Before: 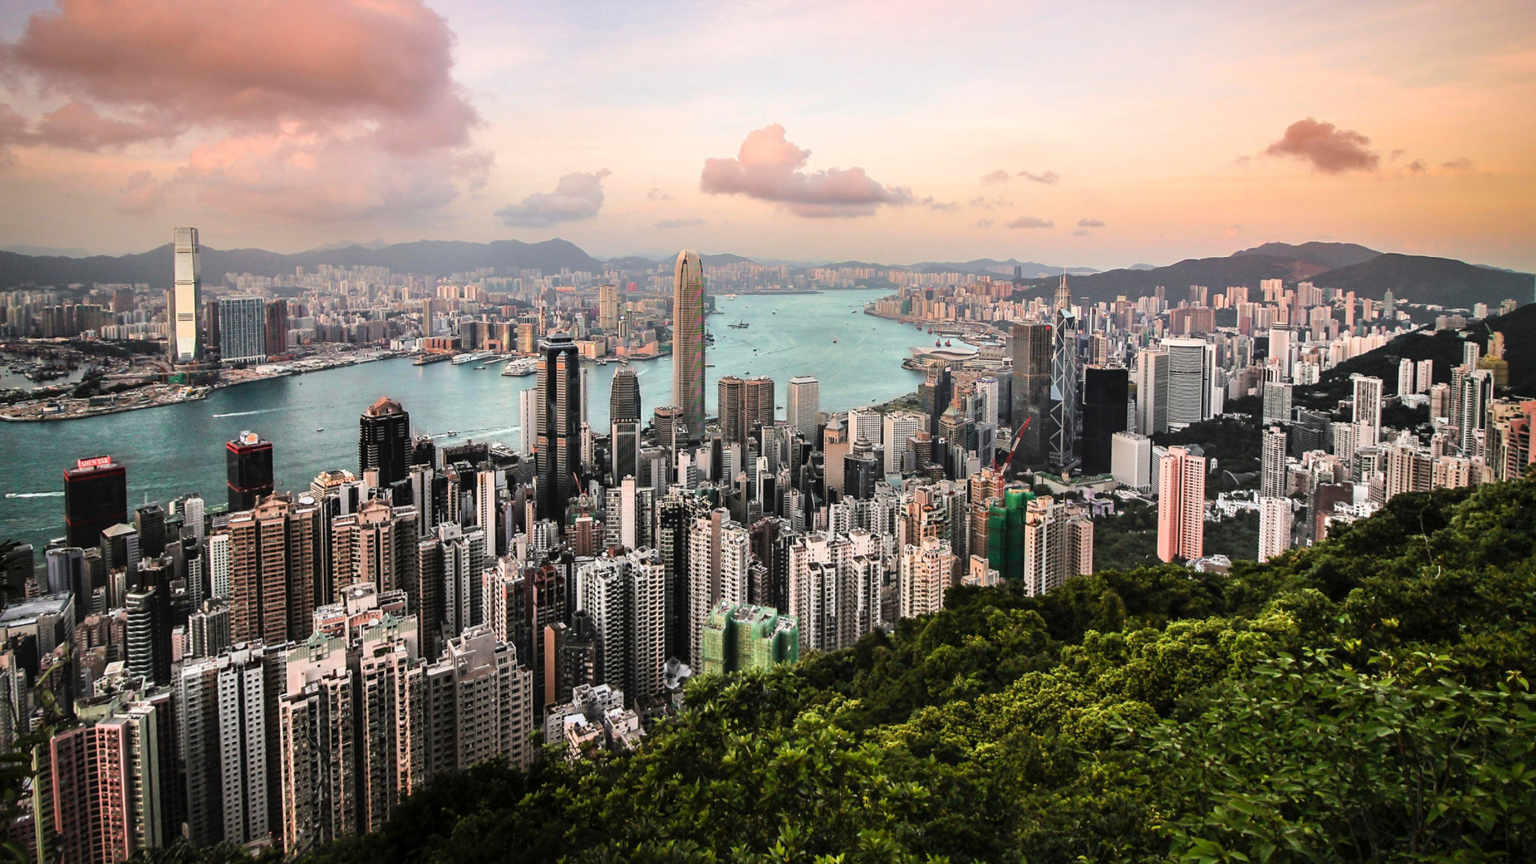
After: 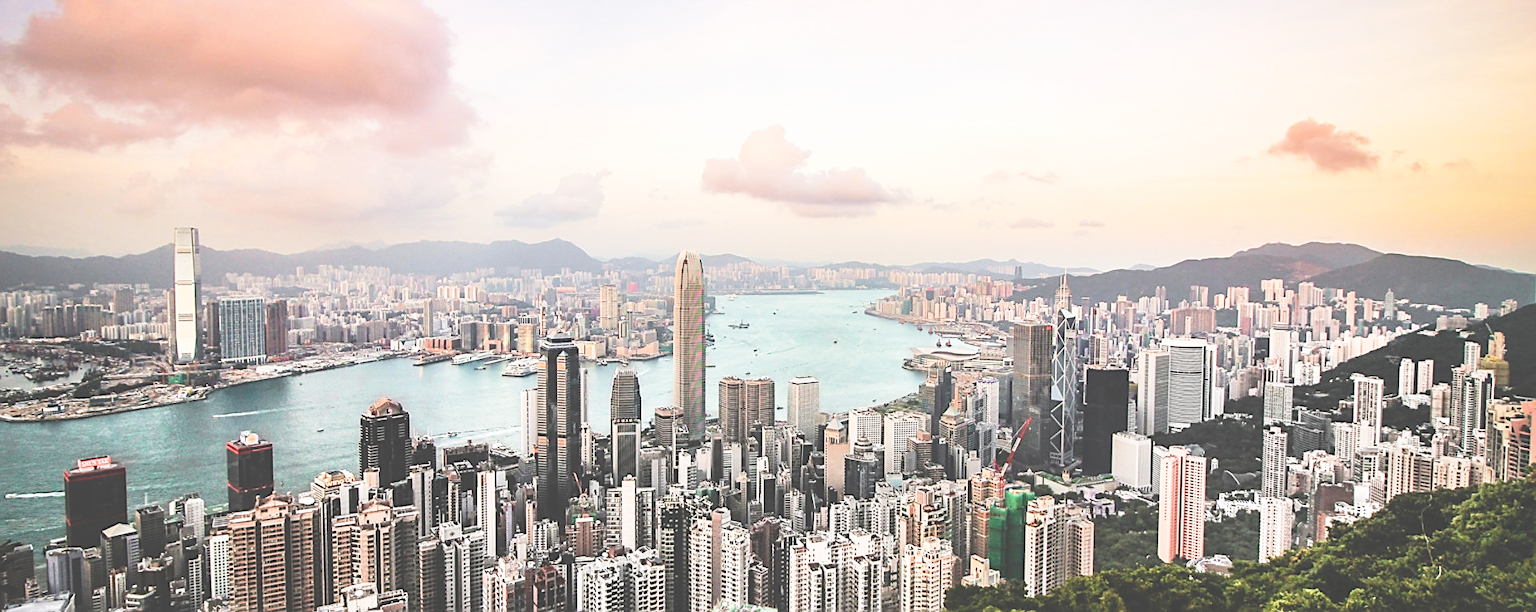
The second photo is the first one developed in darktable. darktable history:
base curve: curves: ch0 [(0, 0) (0.028, 0.03) (0.121, 0.232) (0.46, 0.748) (0.859, 0.968) (1, 1)], preserve colors none
sharpen: on, module defaults
crop: right 0%, bottom 29.13%
exposure: black level correction -0.04, exposure 0.065 EV, compensate exposure bias true, compensate highlight preservation false
